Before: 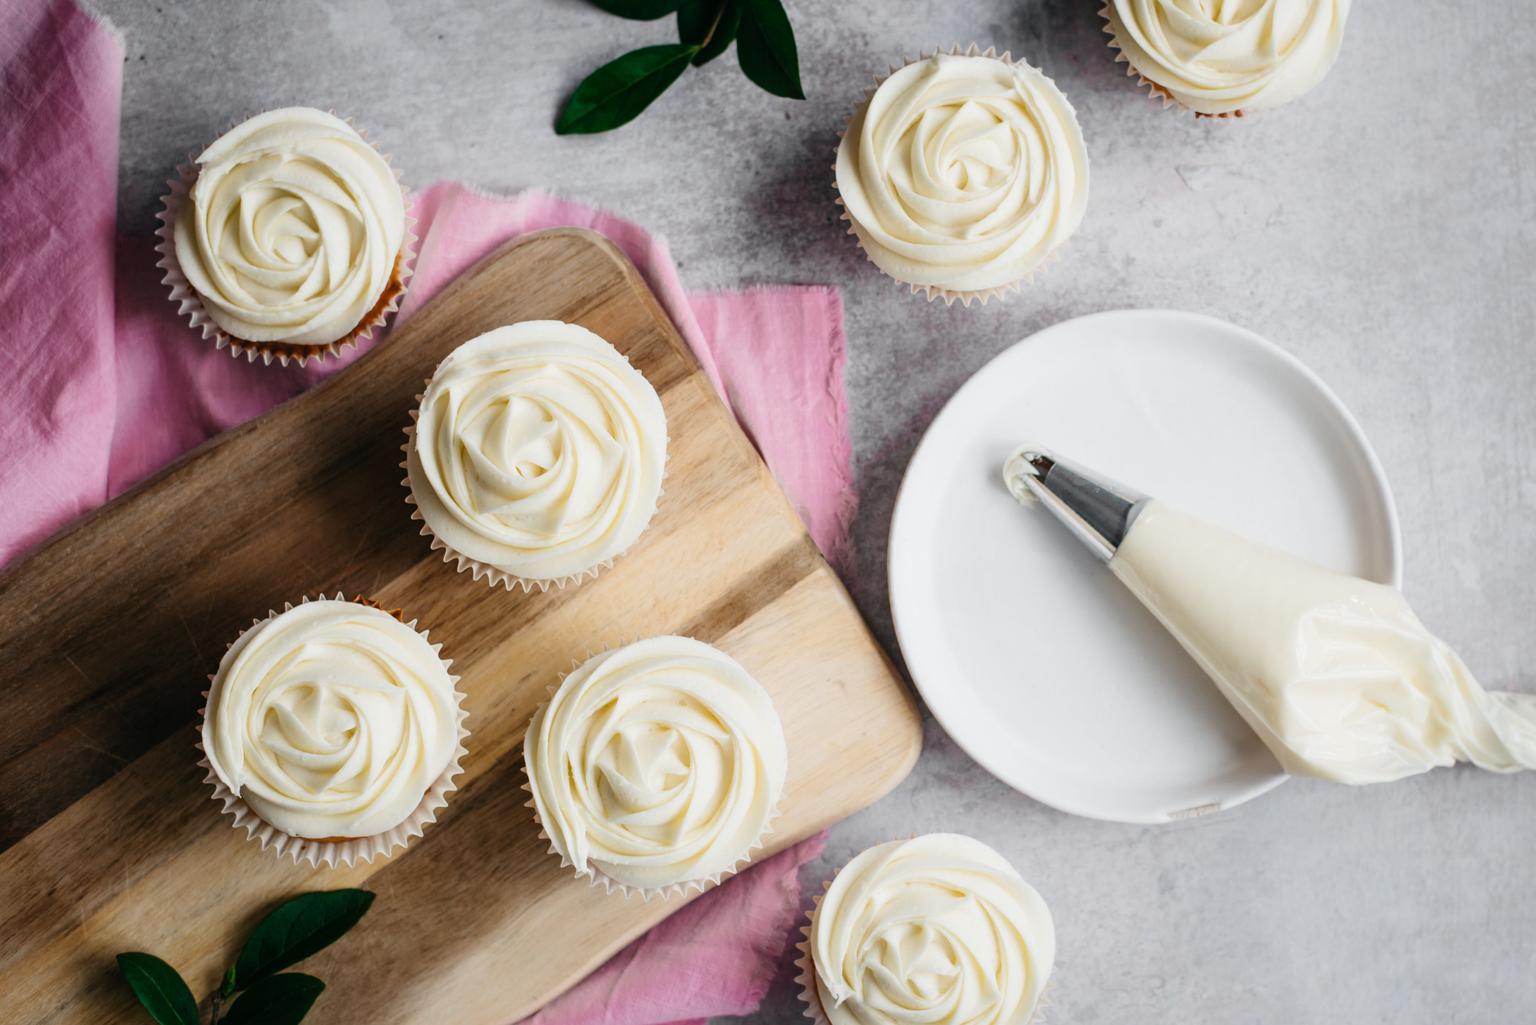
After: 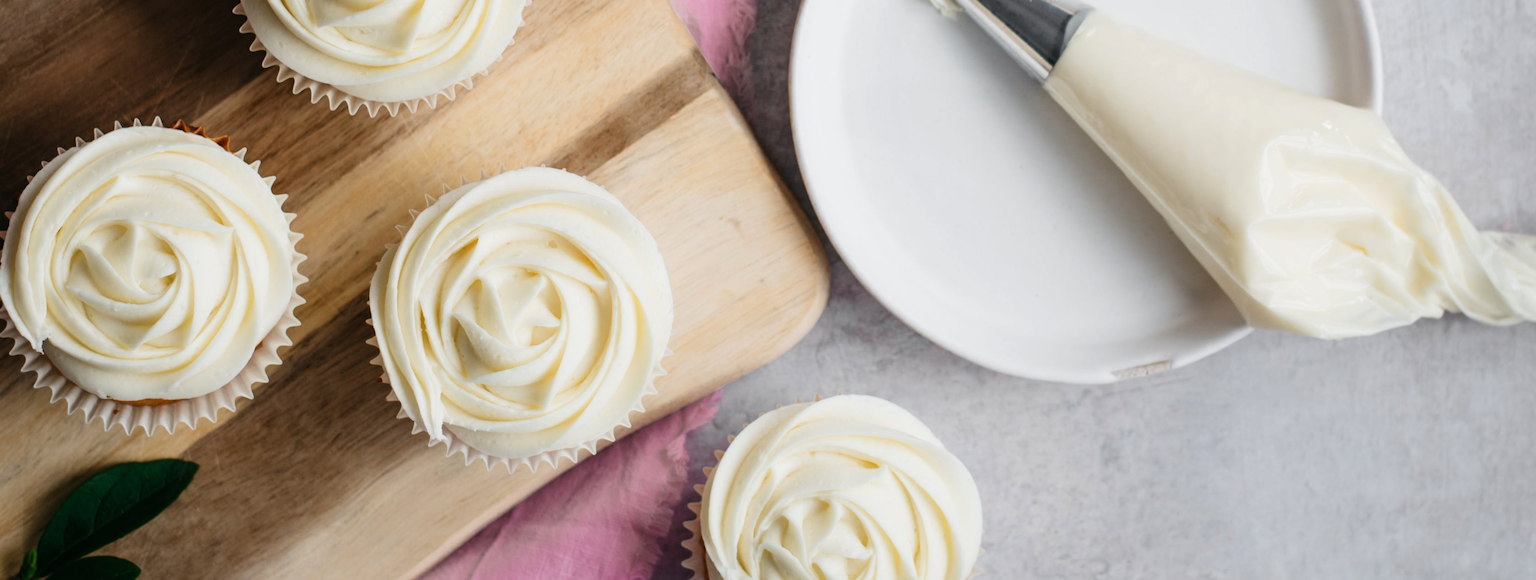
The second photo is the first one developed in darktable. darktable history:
crop and rotate: left 13.277%, top 47.939%, bottom 2.95%
base curve: curves: ch0 [(0, 0) (0.303, 0.277) (1, 1)], preserve colors none
